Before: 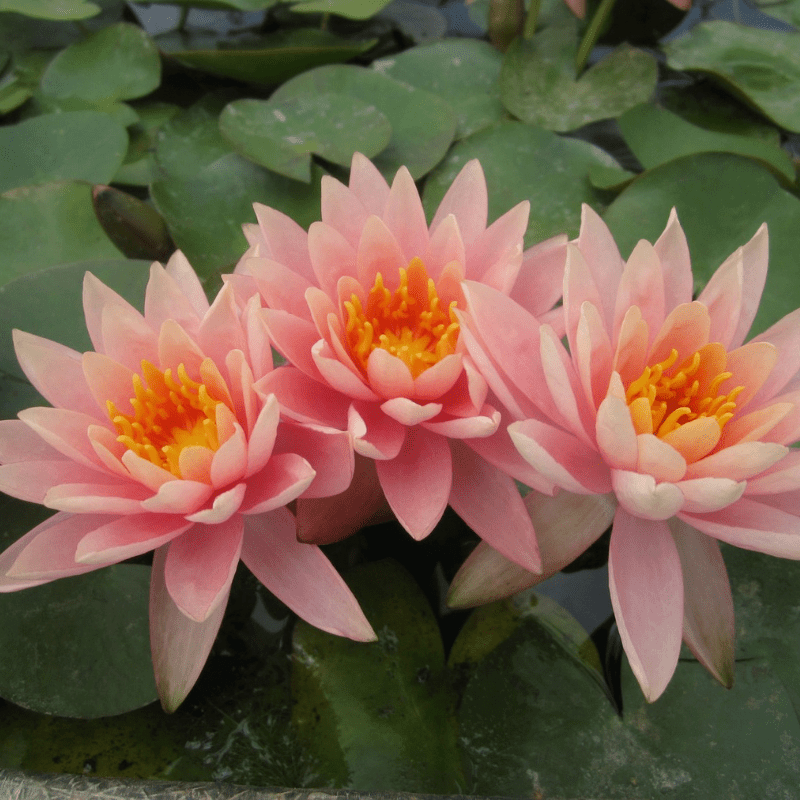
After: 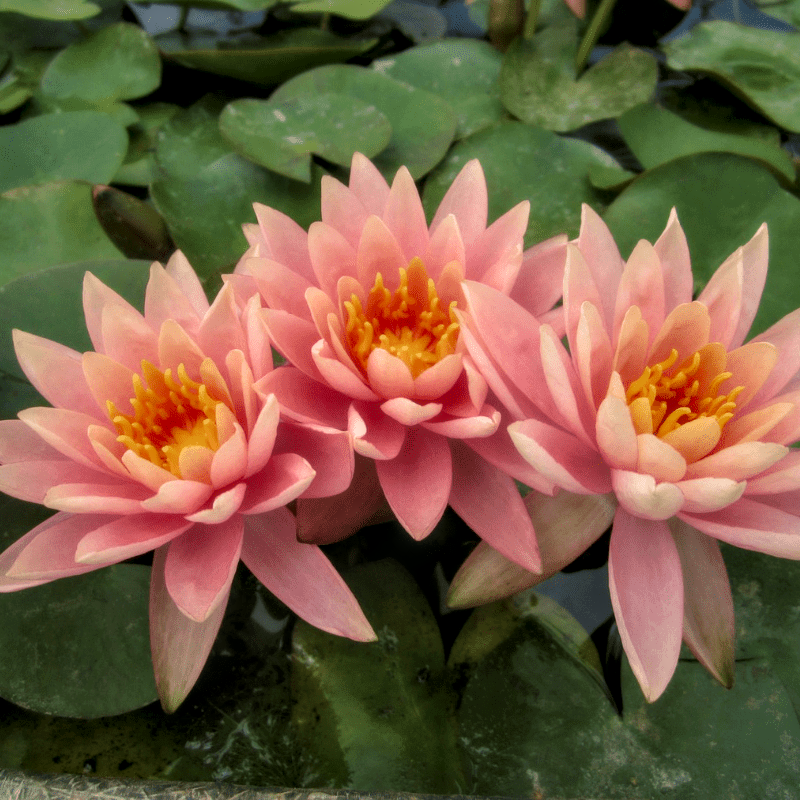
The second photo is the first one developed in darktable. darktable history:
velvia: strength 45%
local contrast: highlights 0%, shadows 0%, detail 133%
contrast equalizer: y [[0.514, 0.573, 0.581, 0.508, 0.5, 0.5], [0.5 ×6], [0.5 ×6], [0 ×6], [0 ×6]]
